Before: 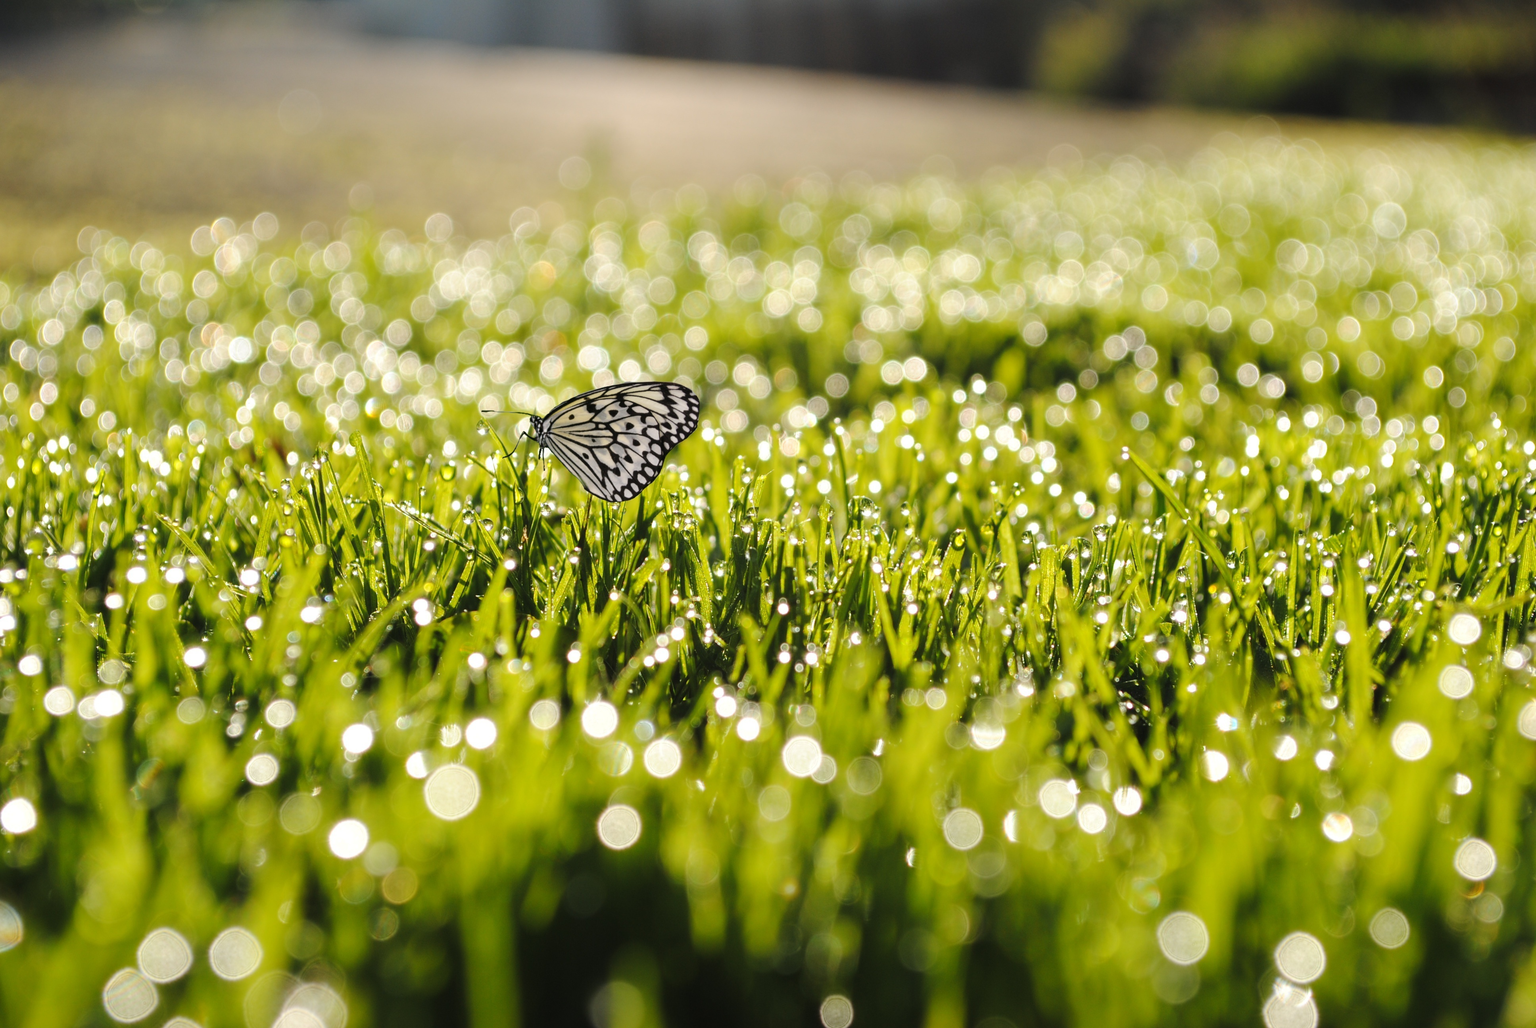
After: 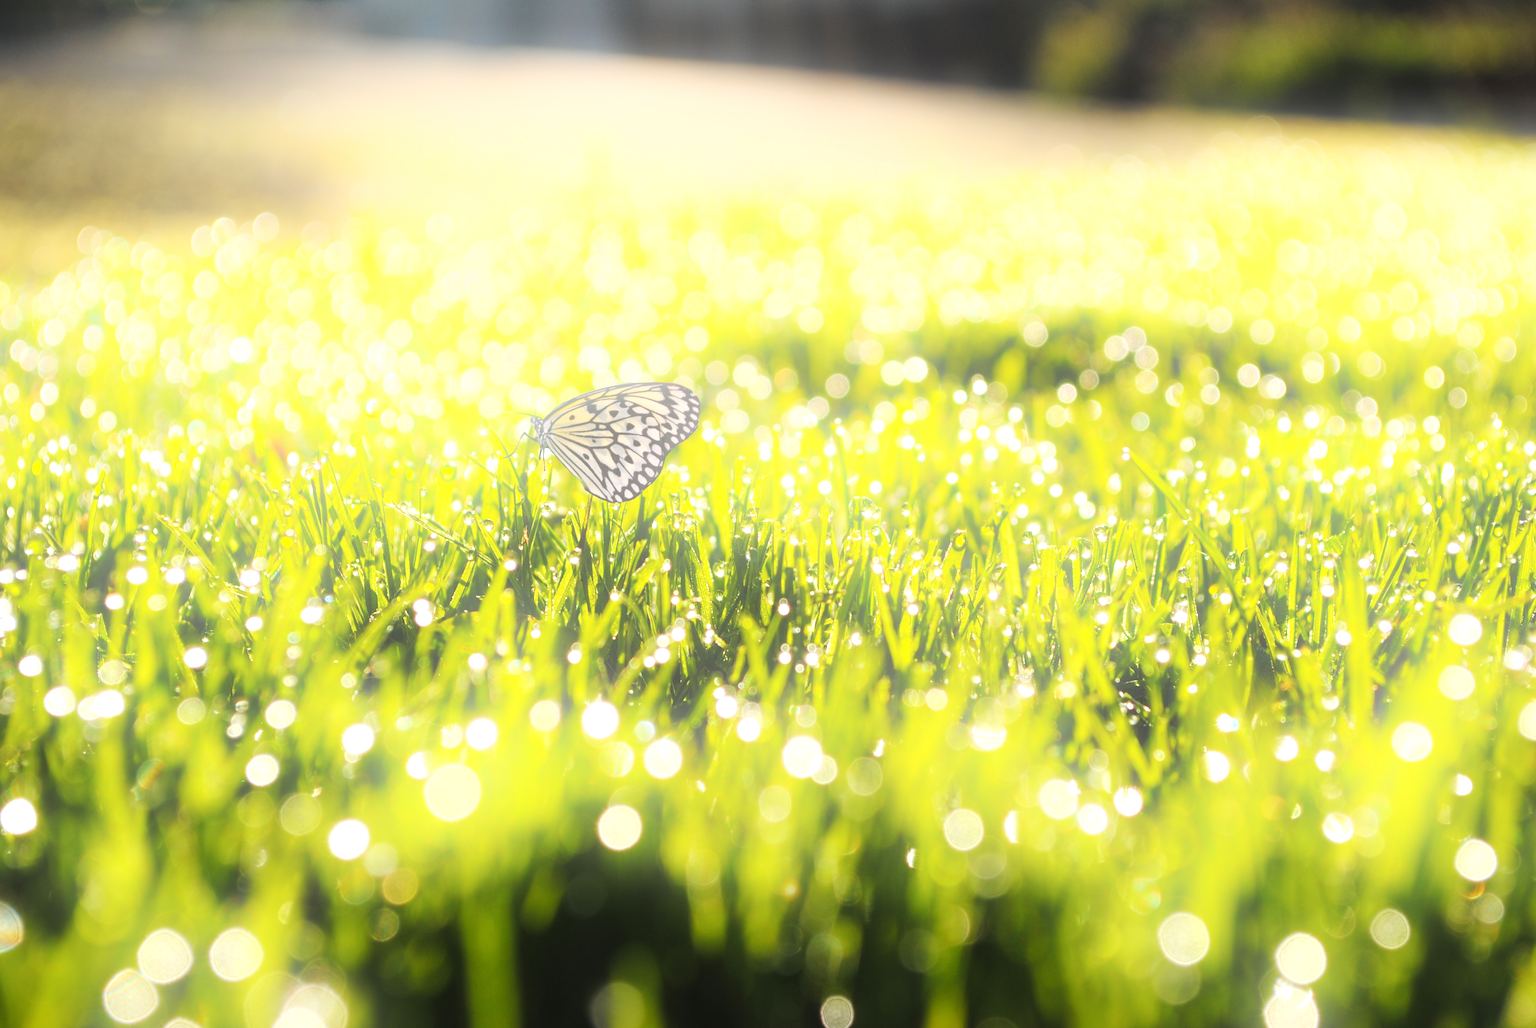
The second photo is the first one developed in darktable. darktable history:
exposure: exposure 0.556 EV, compensate highlight preservation false
bloom: on, module defaults
